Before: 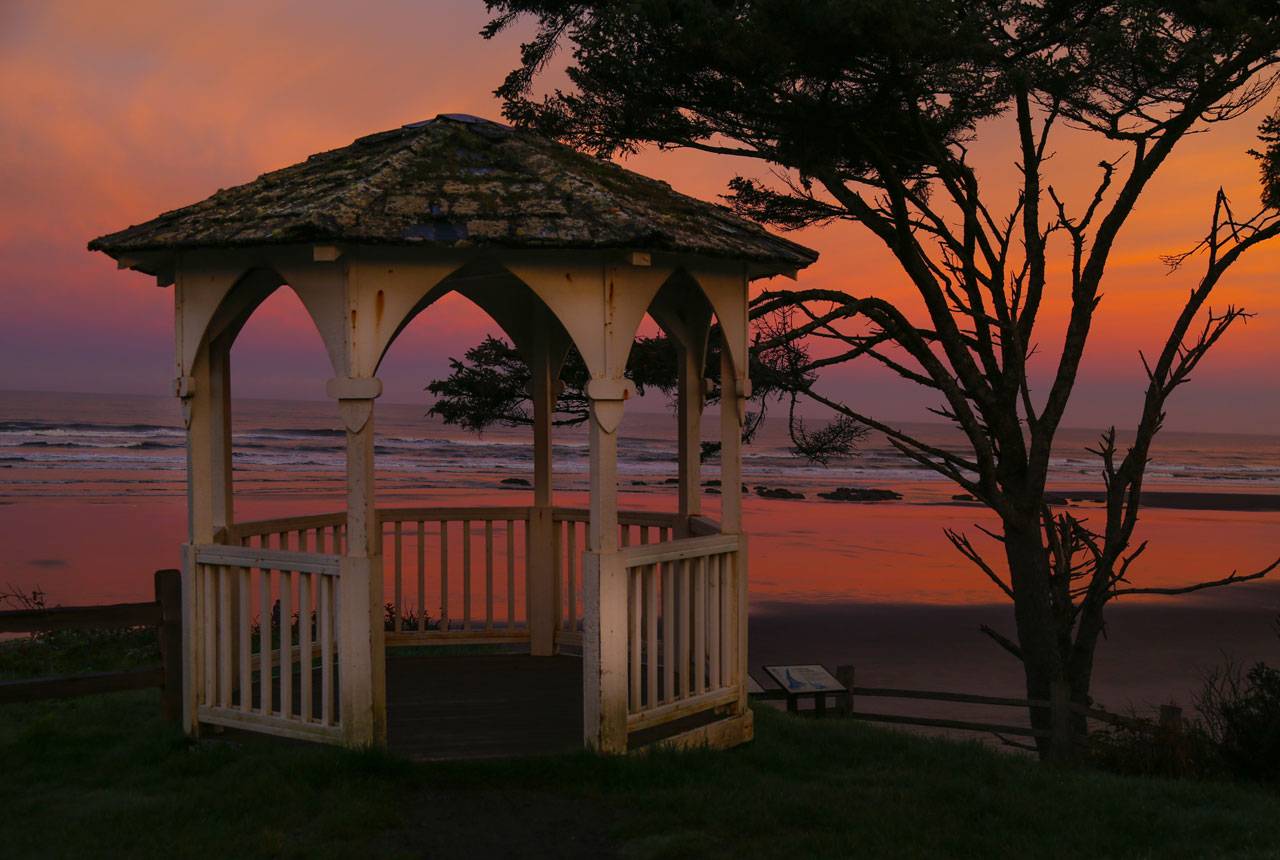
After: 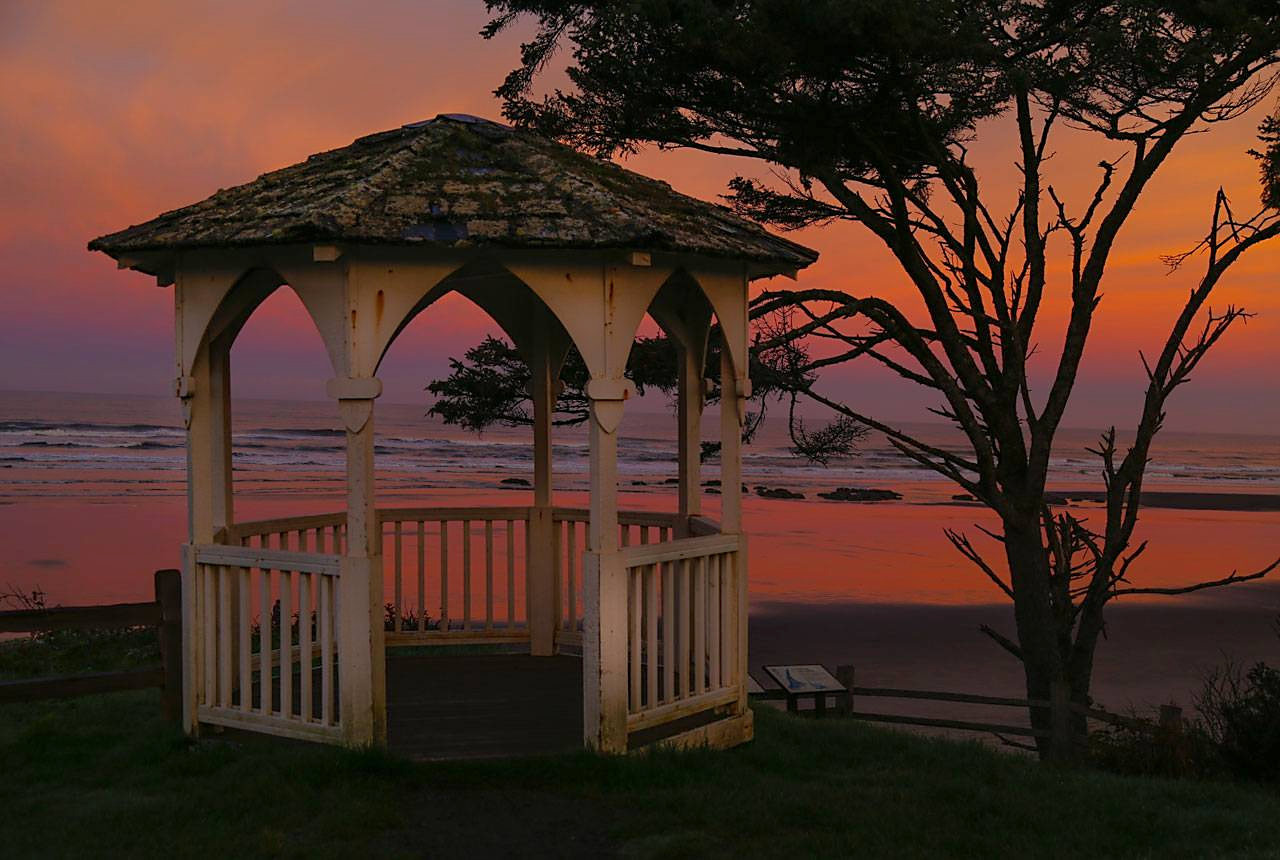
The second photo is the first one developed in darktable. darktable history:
sharpen: radius 1.864, amount 0.398, threshold 1.271
rgb curve: curves: ch0 [(0, 0) (0.053, 0.068) (0.122, 0.128) (1, 1)]
exposure: exposure -0.177 EV, compensate highlight preservation false
